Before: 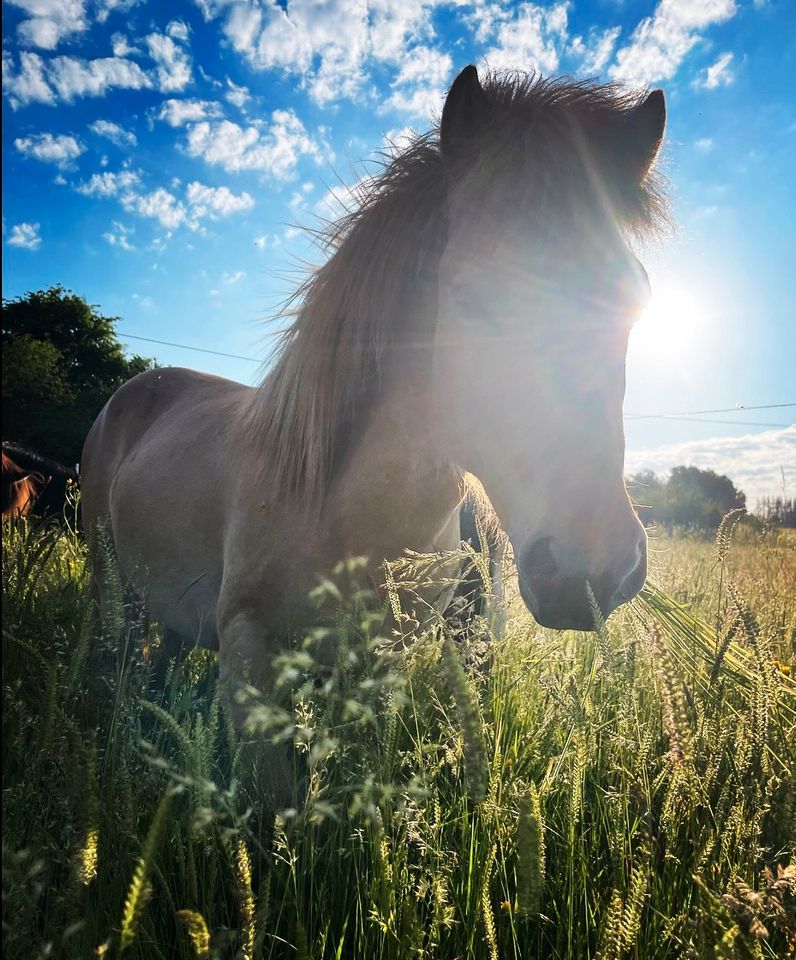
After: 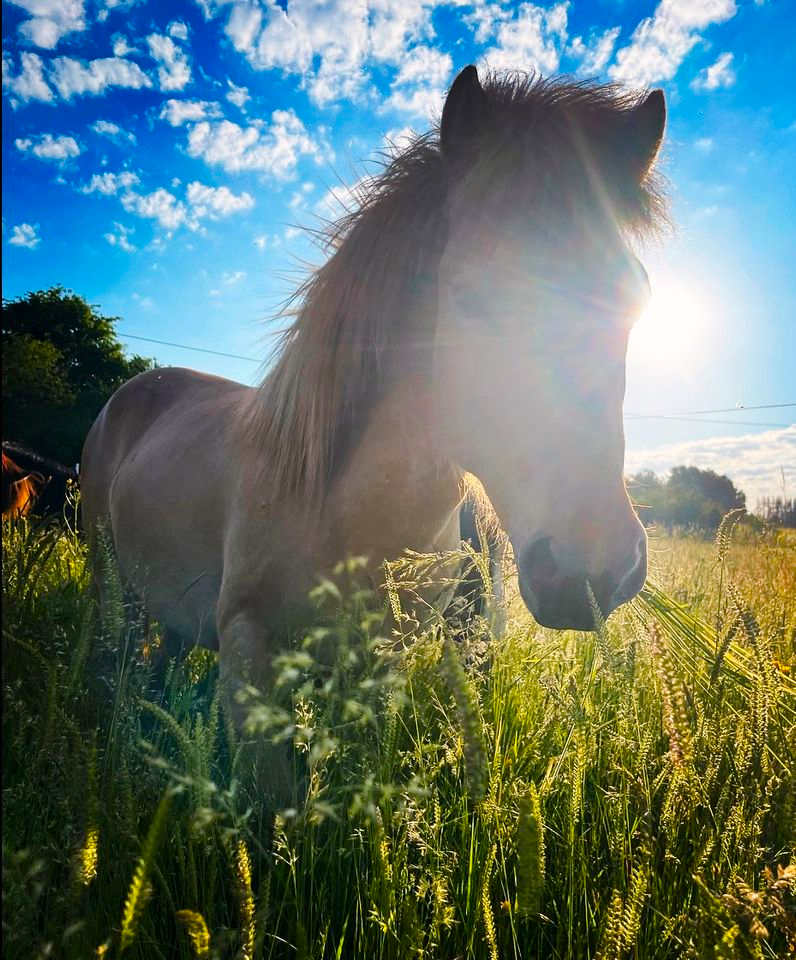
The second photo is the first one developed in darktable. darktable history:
color balance rgb: highlights gain › chroma 0.558%, highlights gain › hue 56.95°, perceptual saturation grading › global saturation 36.519%, perceptual saturation grading › shadows 35.066%
